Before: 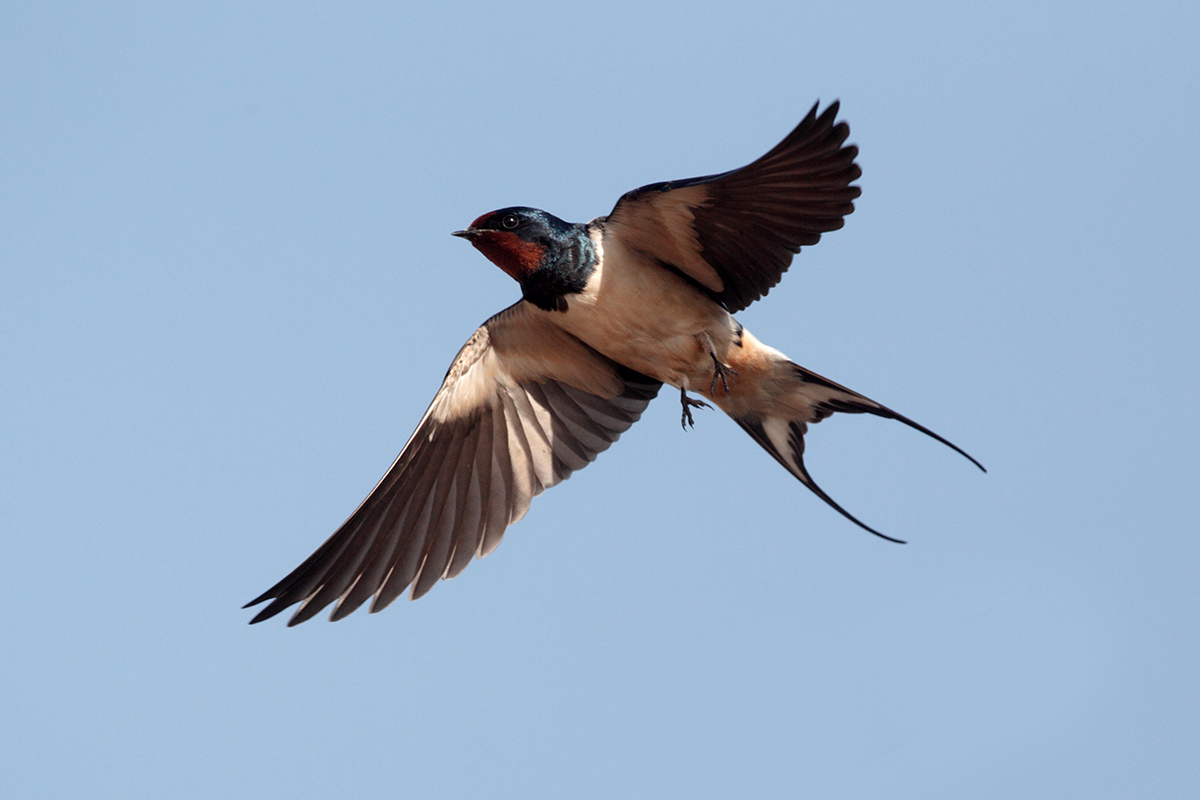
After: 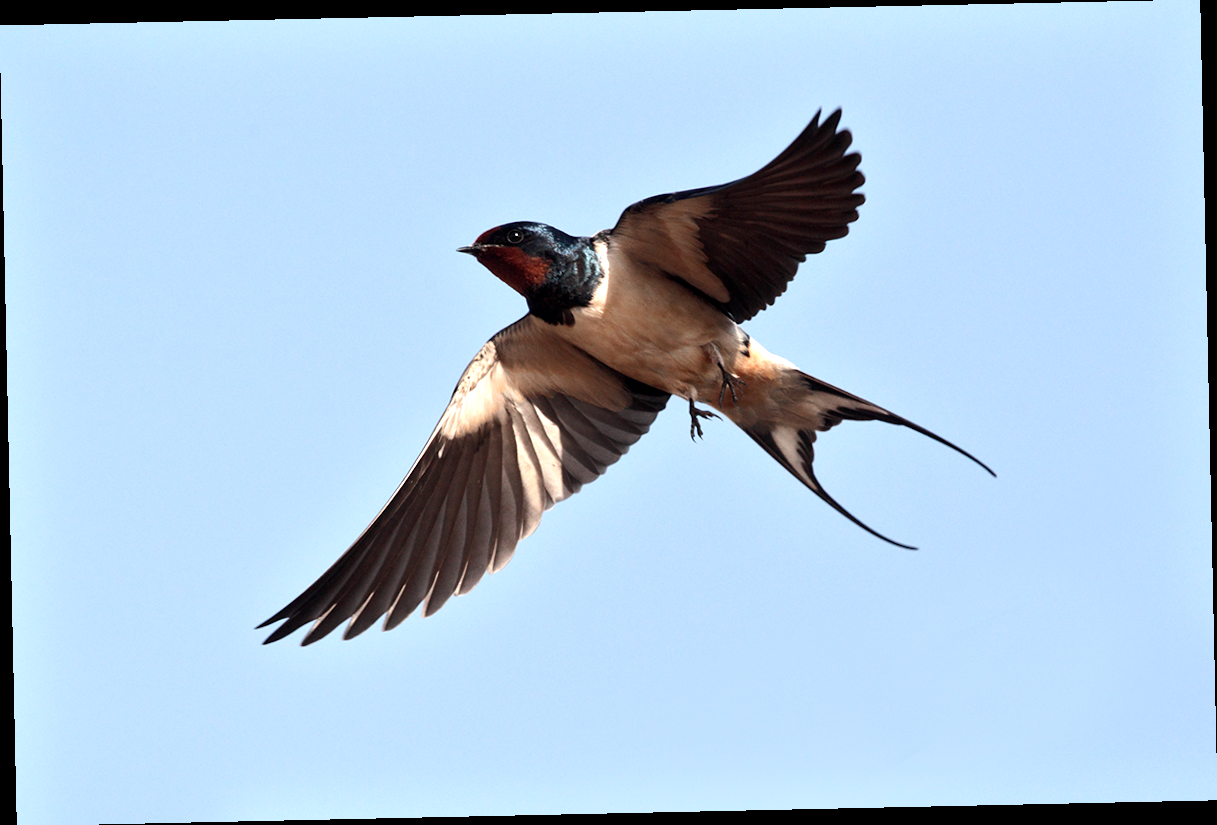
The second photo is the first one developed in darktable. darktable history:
tone equalizer: -8 EV 0.001 EV, -7 EV -0.002 EV, -6 EV 0.002 EV, -5 EV -0.03 EV, -4 EV -0.116 EV, -3 EV -0.169 EV, -2 EV 0.24 EV, -1 EV 0.702 EV, +0 EV 0.493 EV
rotate and perspective: rotation -1.24°, automatic cropping off
